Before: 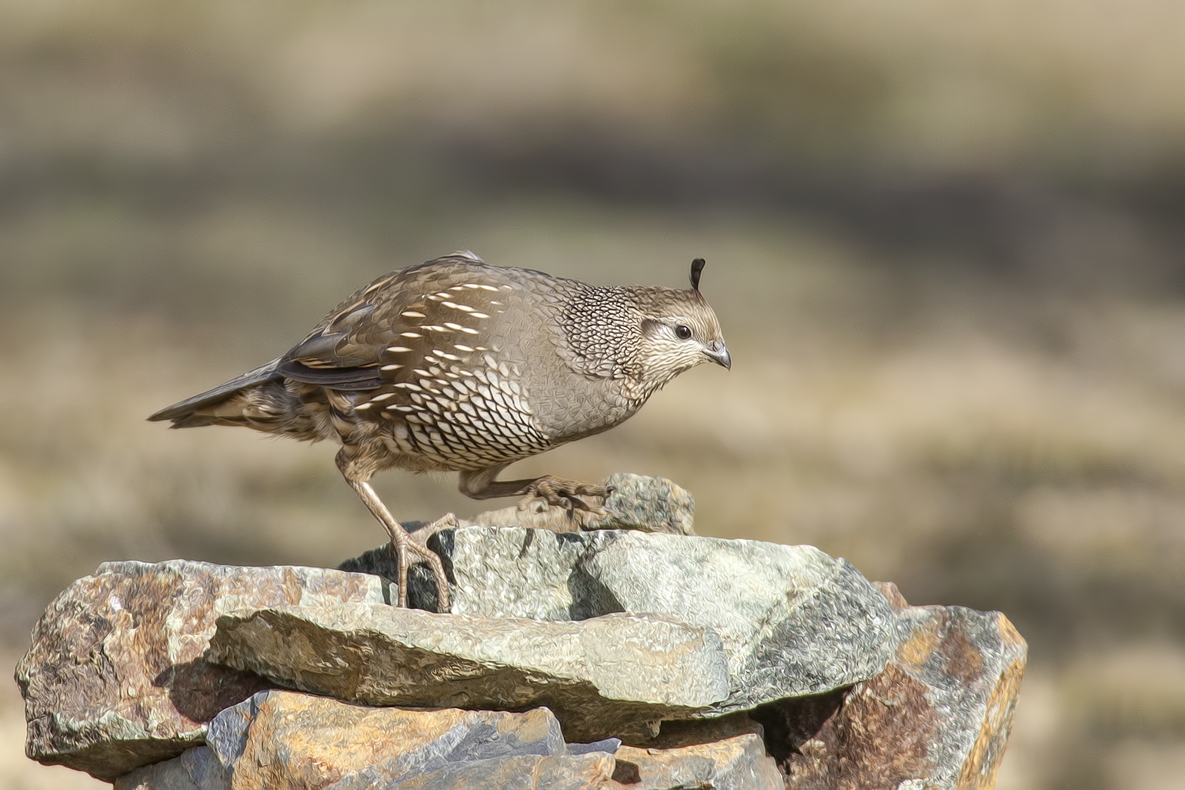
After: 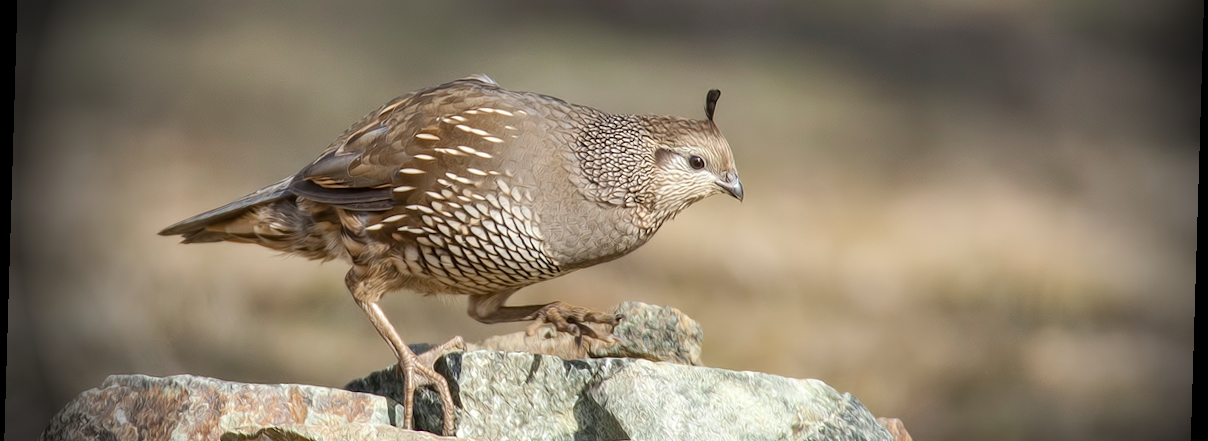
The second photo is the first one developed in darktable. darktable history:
rotate and perspective: rotation 1.72°, automatic cropping off
crop and rotate: top 23.043%, bottom 23.437%
vignetting: fall-off start 76.42%, fall-off radius 27.36%, brightness -0.872, center (0.037, -0.09), width/height ratio 0.971
